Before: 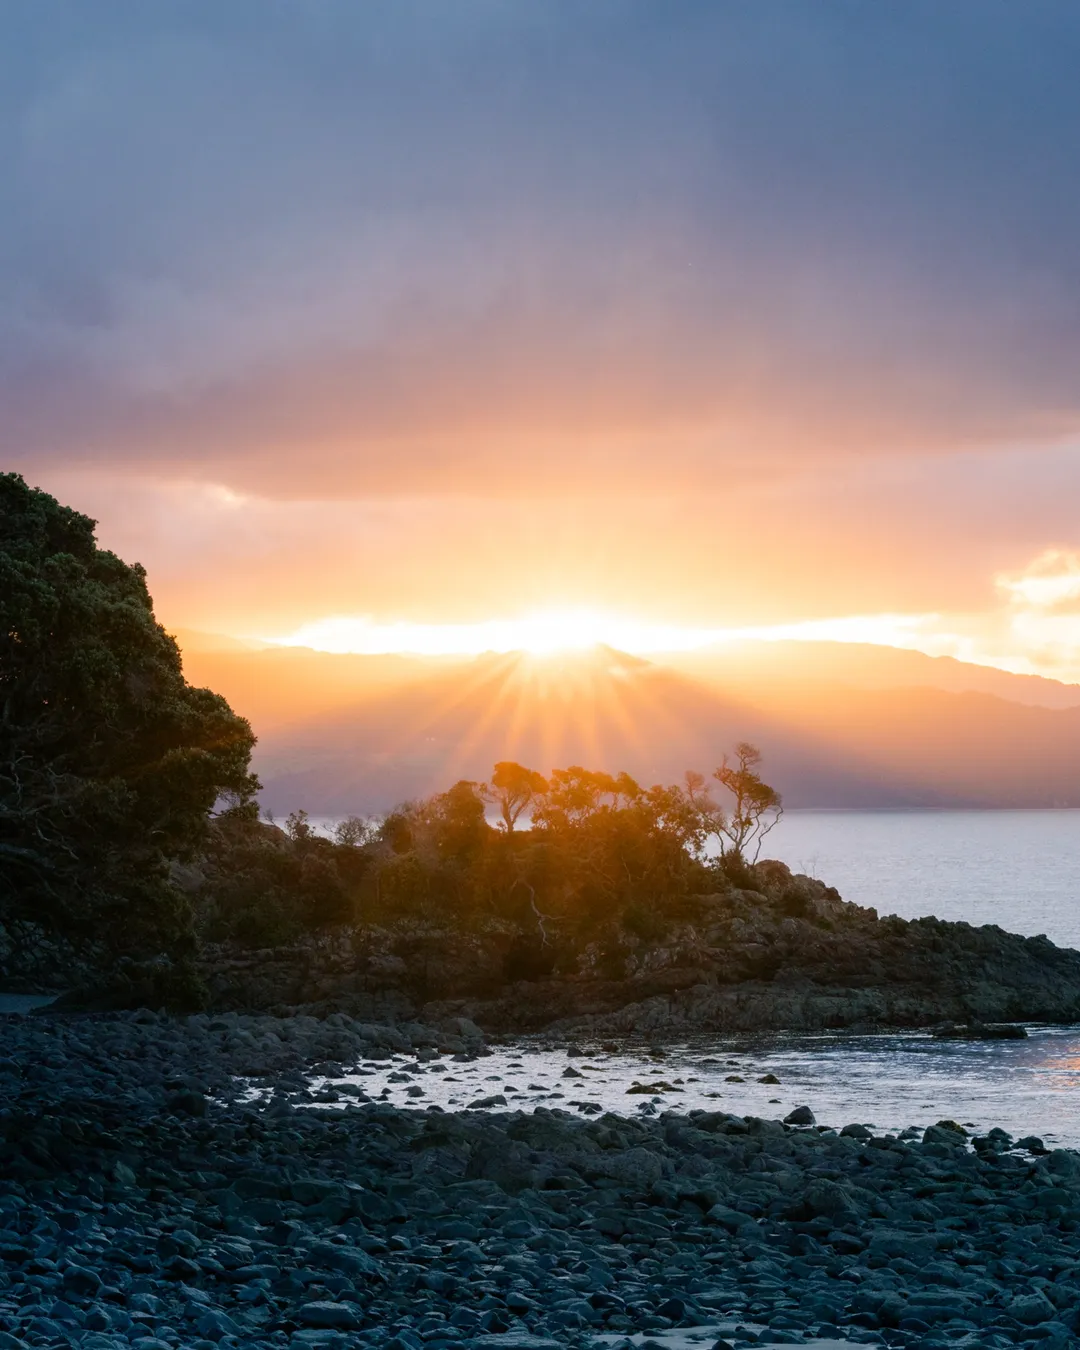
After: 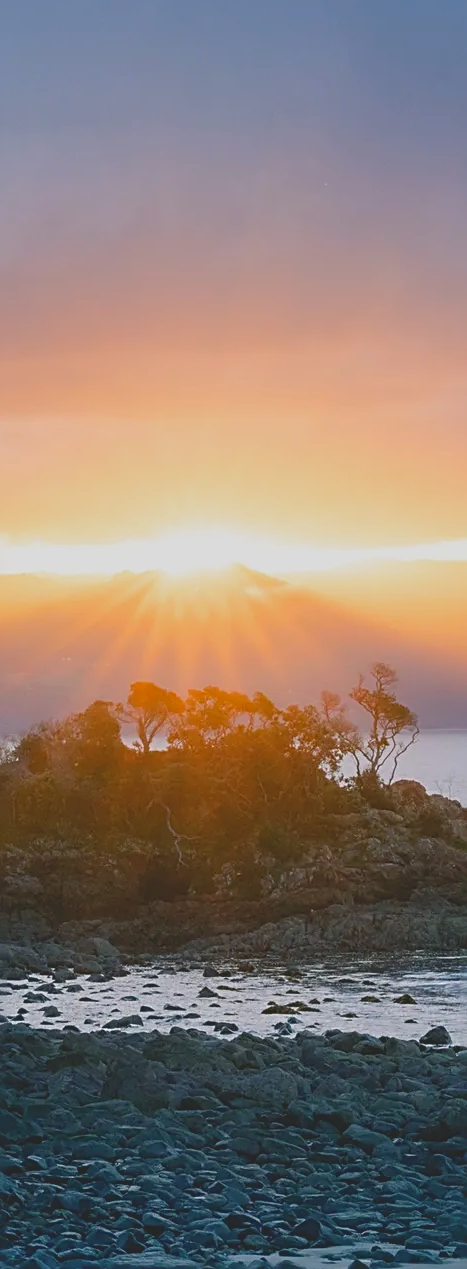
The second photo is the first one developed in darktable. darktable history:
exposure: exposure 0.124 EV, compensate highlight preservation false
sharpen: radius 2.549, amount 0.636
crop: left 33.794%, top 5.984%, right 22.888%
contrast brightness saturation: contrast -0.295
